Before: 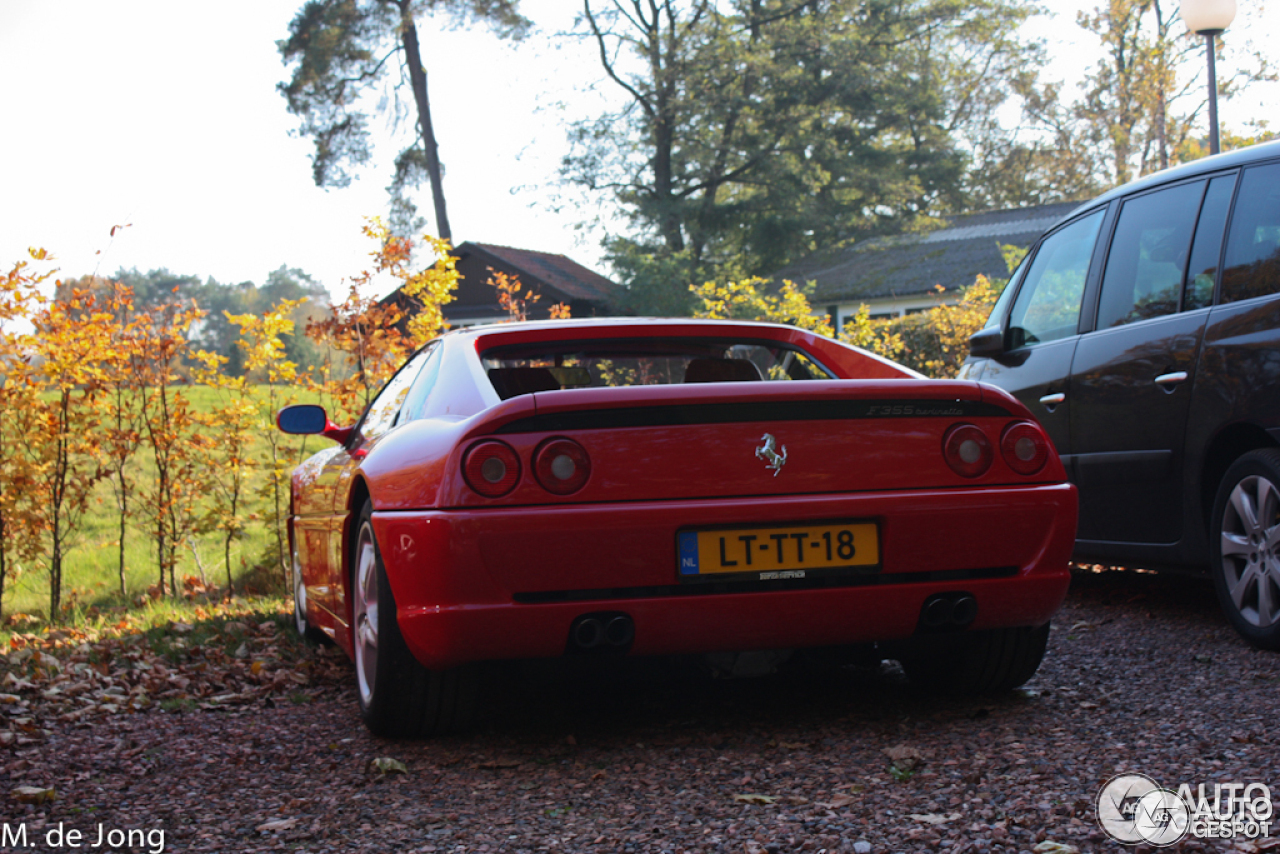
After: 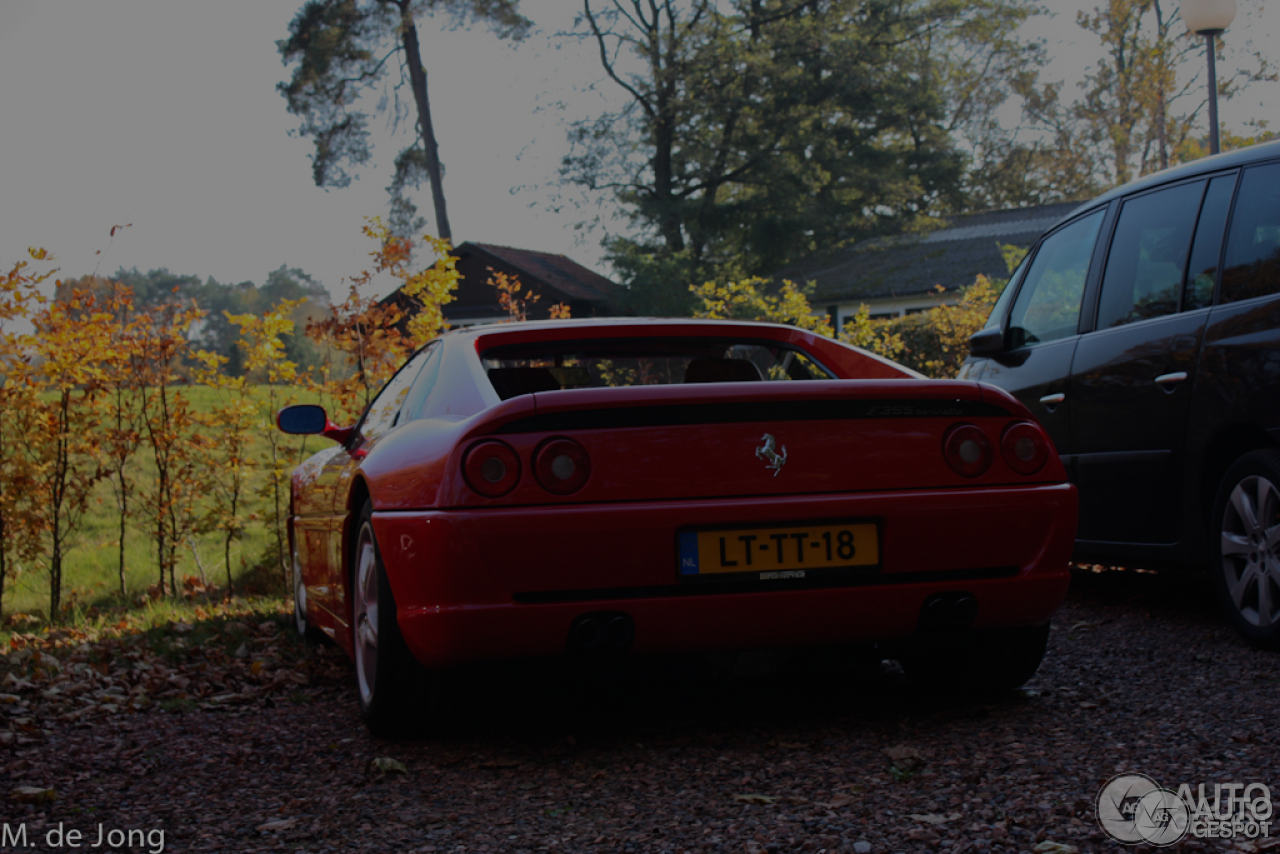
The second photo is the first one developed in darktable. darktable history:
tone equalizer: -8 EV -1.97 EV, -7 EV -1.99 EV, -6 EV -1.96 EV, -5 EV -1.96 EV, -4 EV -2 EV, -3 EV -1.97 EV, -2 EV -1.98 EV, -1 EV -1.62 EV, +0 EV -1.99 EV
